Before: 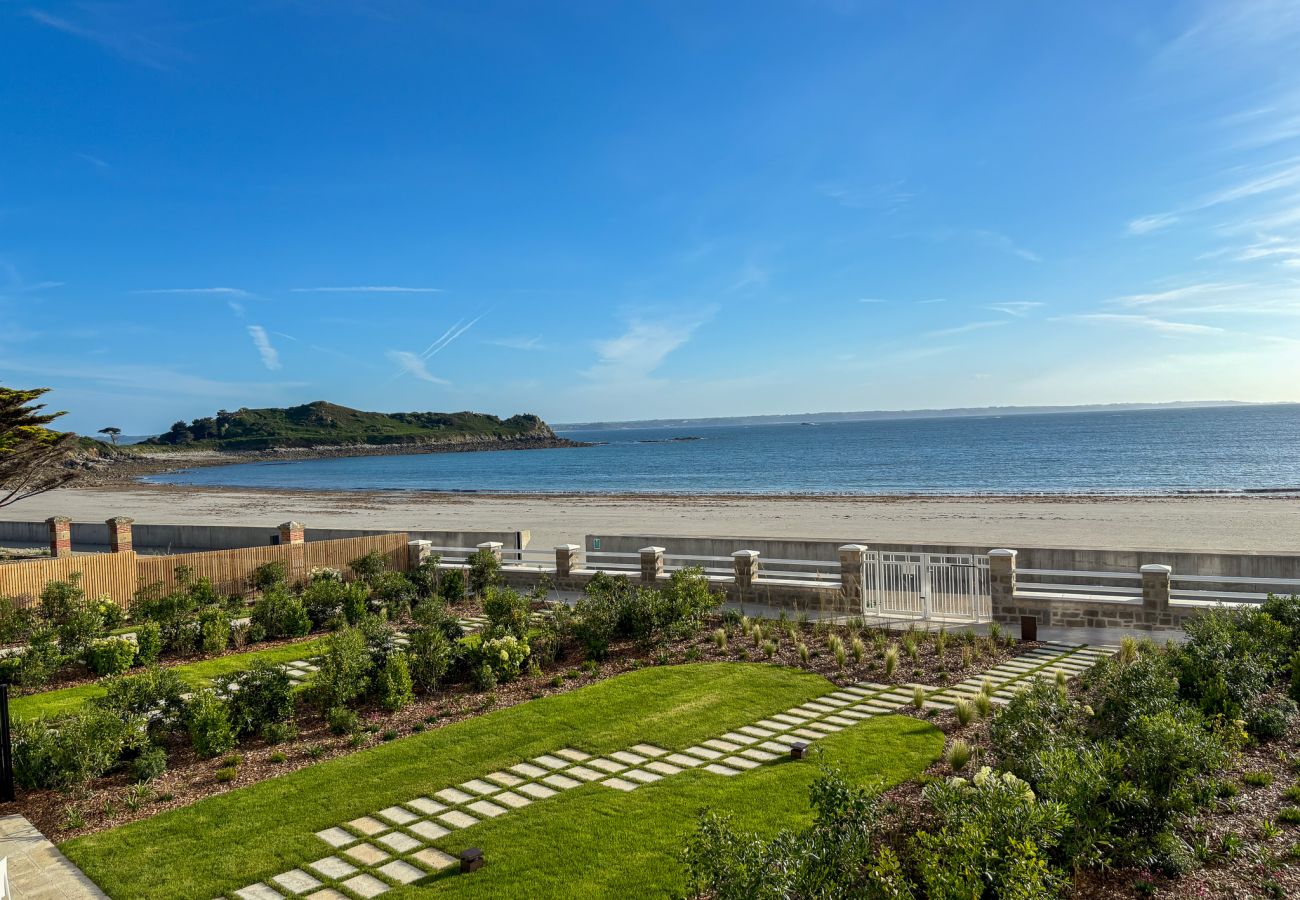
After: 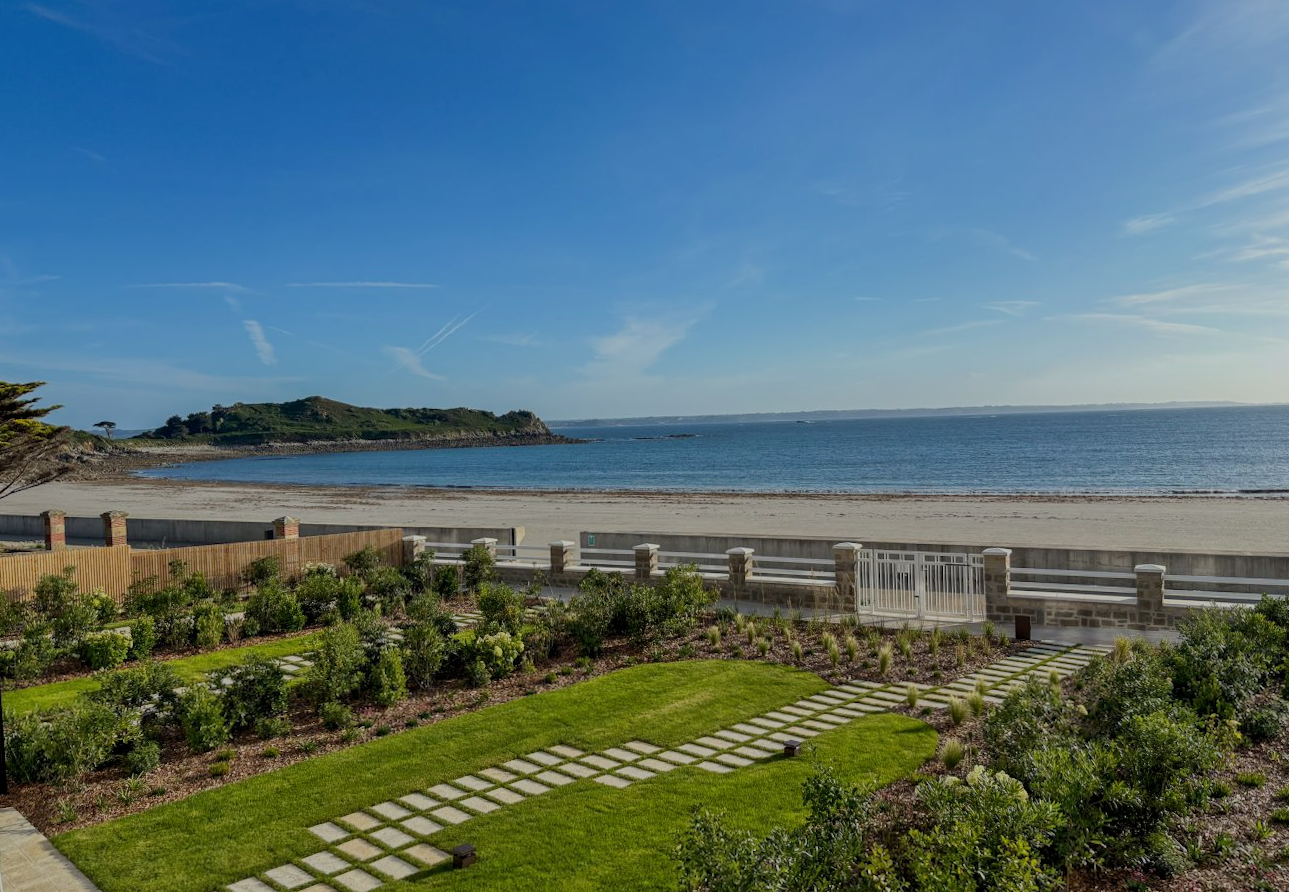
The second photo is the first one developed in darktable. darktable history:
crop and rotate: angle -0.338°
tone equalizer: -8 EV 0.25 EV, -7 EV 0.404 EV, -6 EV 0.408 EV, -5 EV 0.217 EV, -3 EV -0.265 EV, -2 EV -0.442 EV, -1 EV -0.422 EV, +0 EV -0.277 EV, luminance estimator HSV value / RGB max
filmic rgb: black relative exposure -7.65 EV, white relative exposure 4.56 EV, hardness 3.61, contrast 0.984, iterations of high-quality reconstruction 0, contrast in shadows safe
